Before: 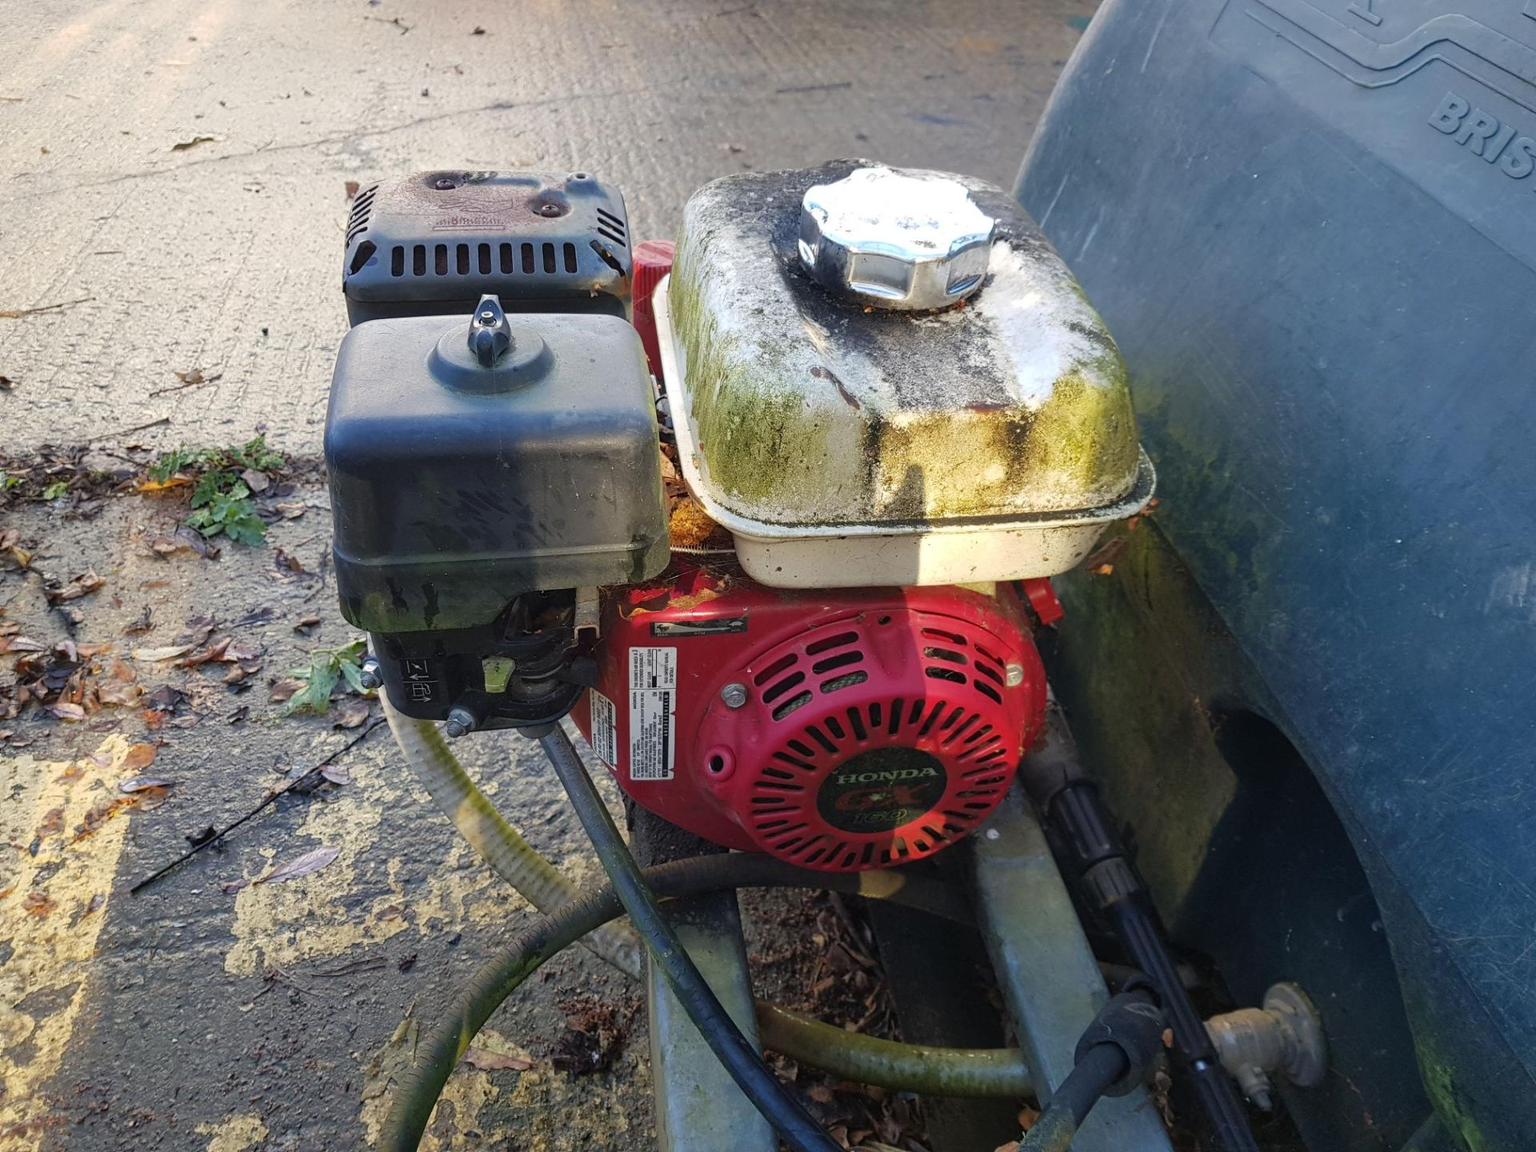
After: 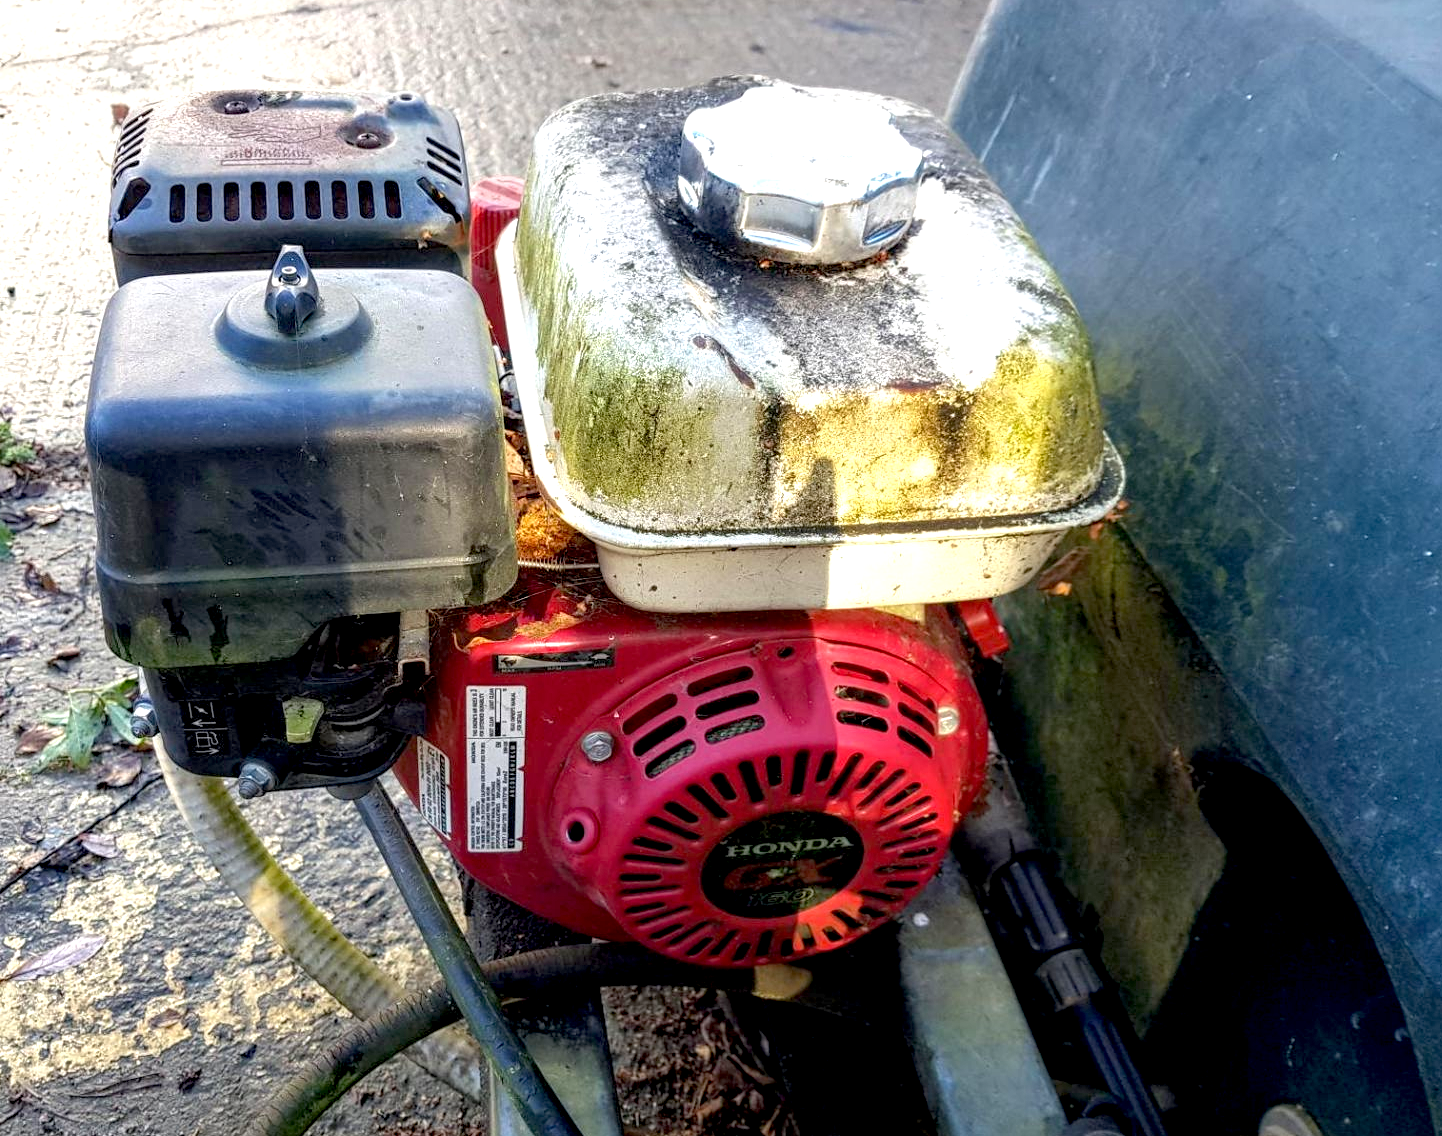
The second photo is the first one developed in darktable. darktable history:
crop: left 16.696%, top 8.583%, right 8.166%, bottom 12.516%
exposure: black level correction 0.012, exposure 0.698 EV, compensate exposure bias true, compensate highlight preservation false
local contrast: detail 130%
